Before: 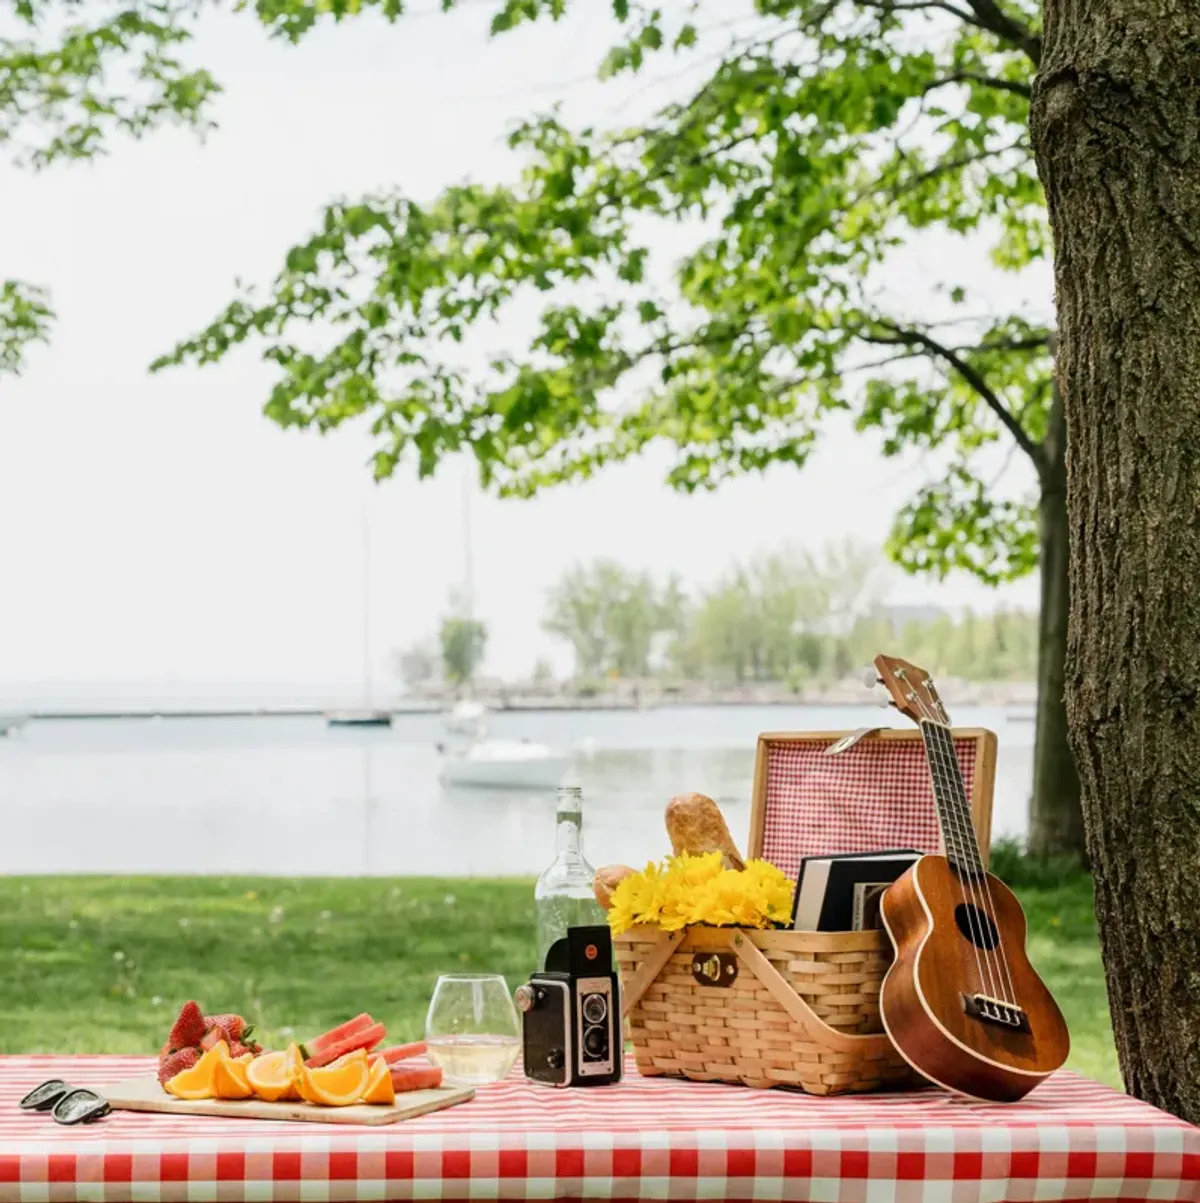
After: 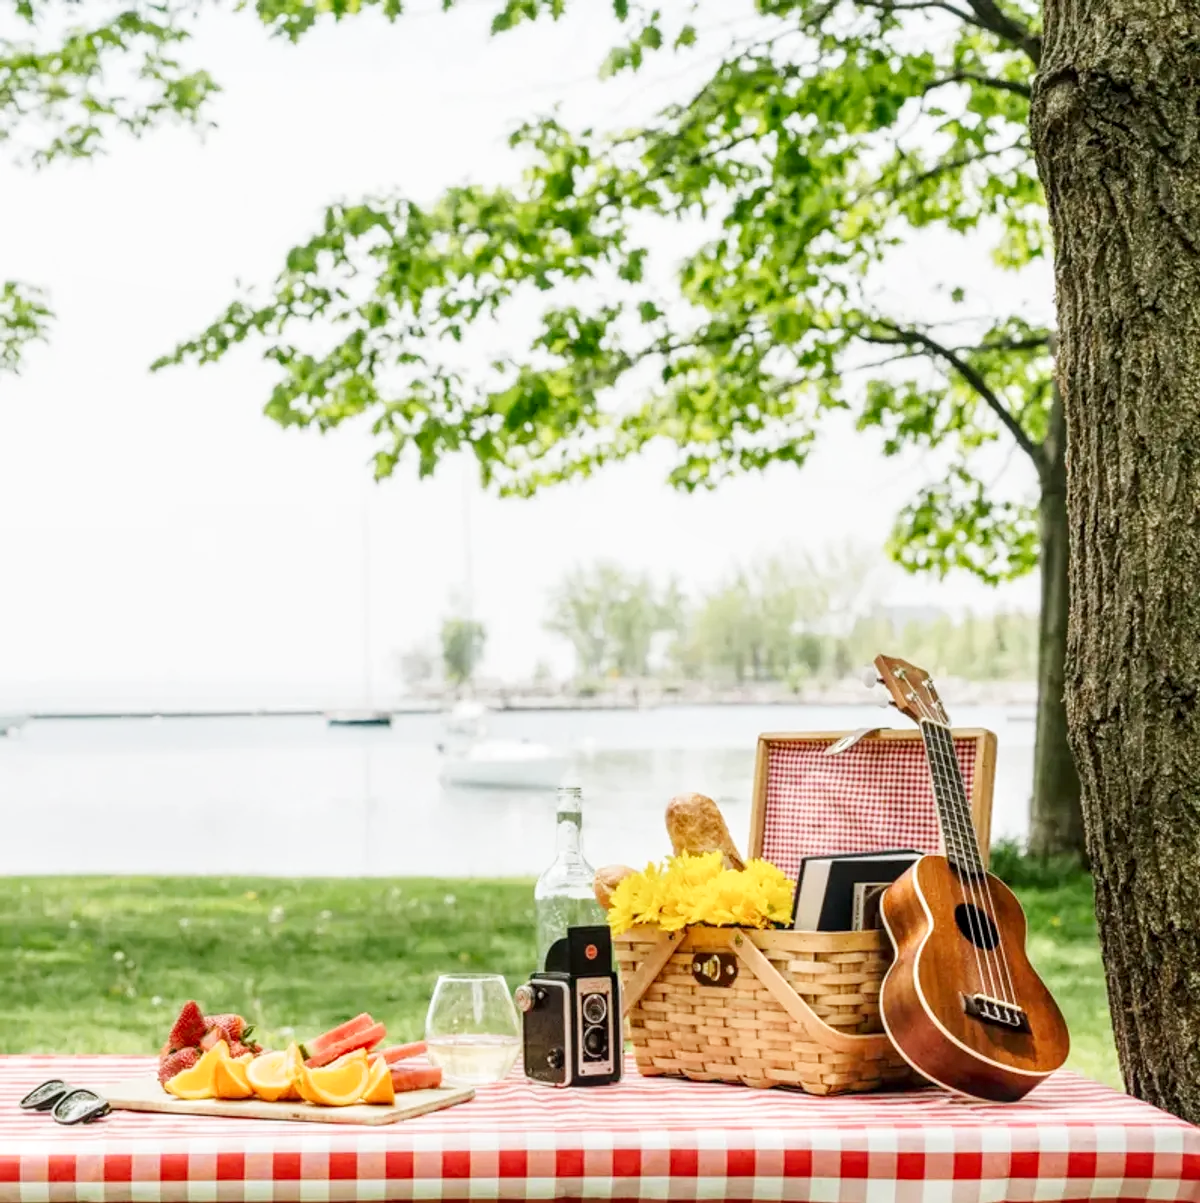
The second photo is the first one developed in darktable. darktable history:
local contrast: detail 130%
base curve: curves: ch0 [(0, 0) (0.204, 0.334) (0.55, 0.733) (1, 1)], preserve colors none
